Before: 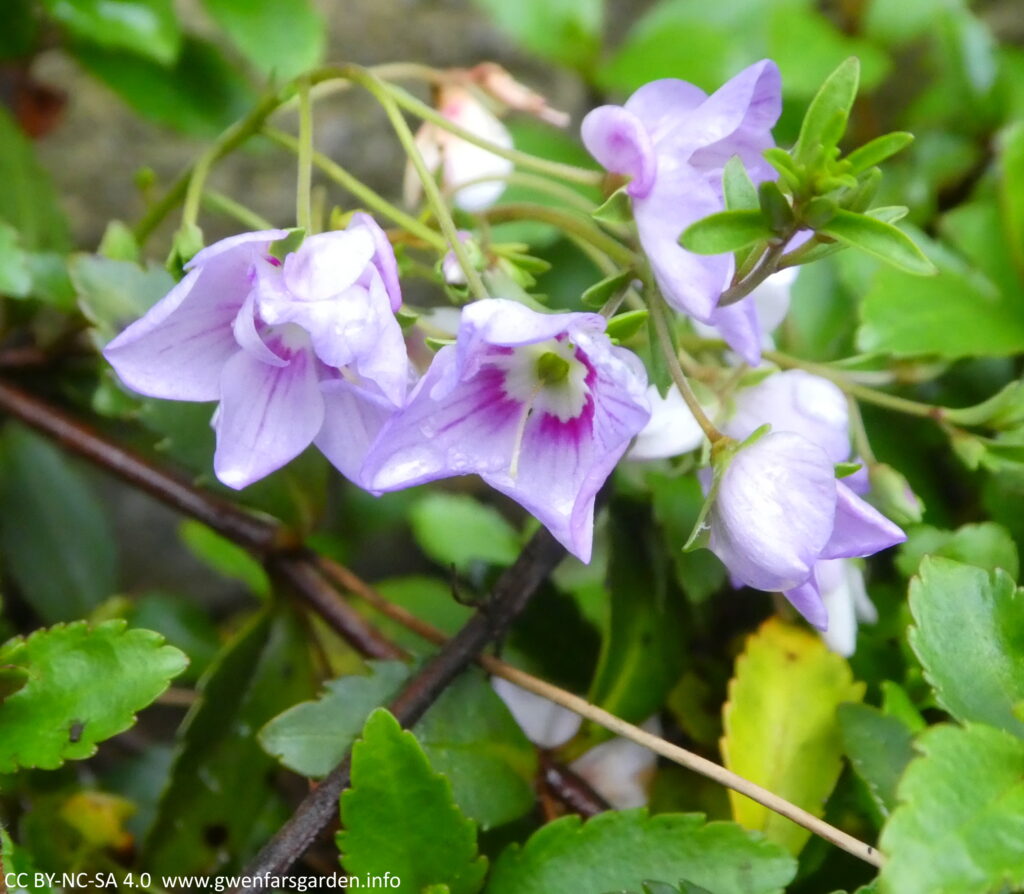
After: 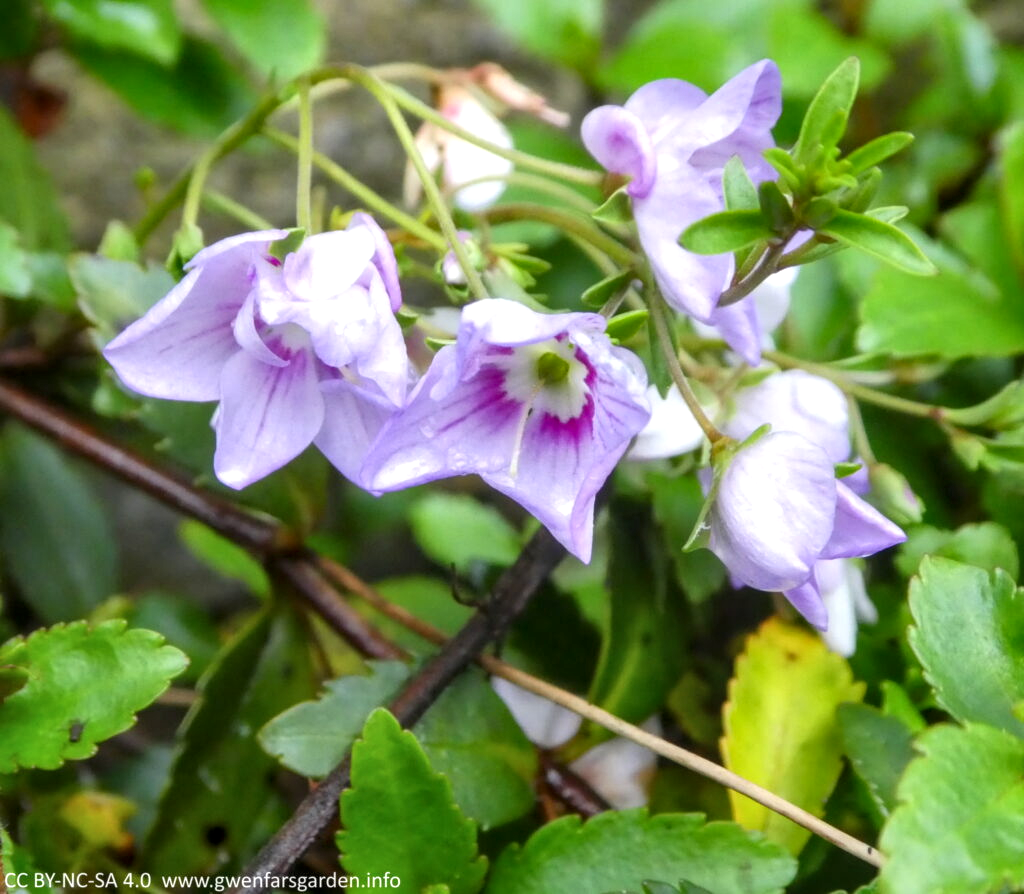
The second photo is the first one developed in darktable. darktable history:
exposure: exposure 0.161 EV, compensate highlight preservation false
shadows and highlights: shadows 32, highlights -32, soften with gaussian
tone equalizer: on, module defaults
local contrast: on, module defaults
